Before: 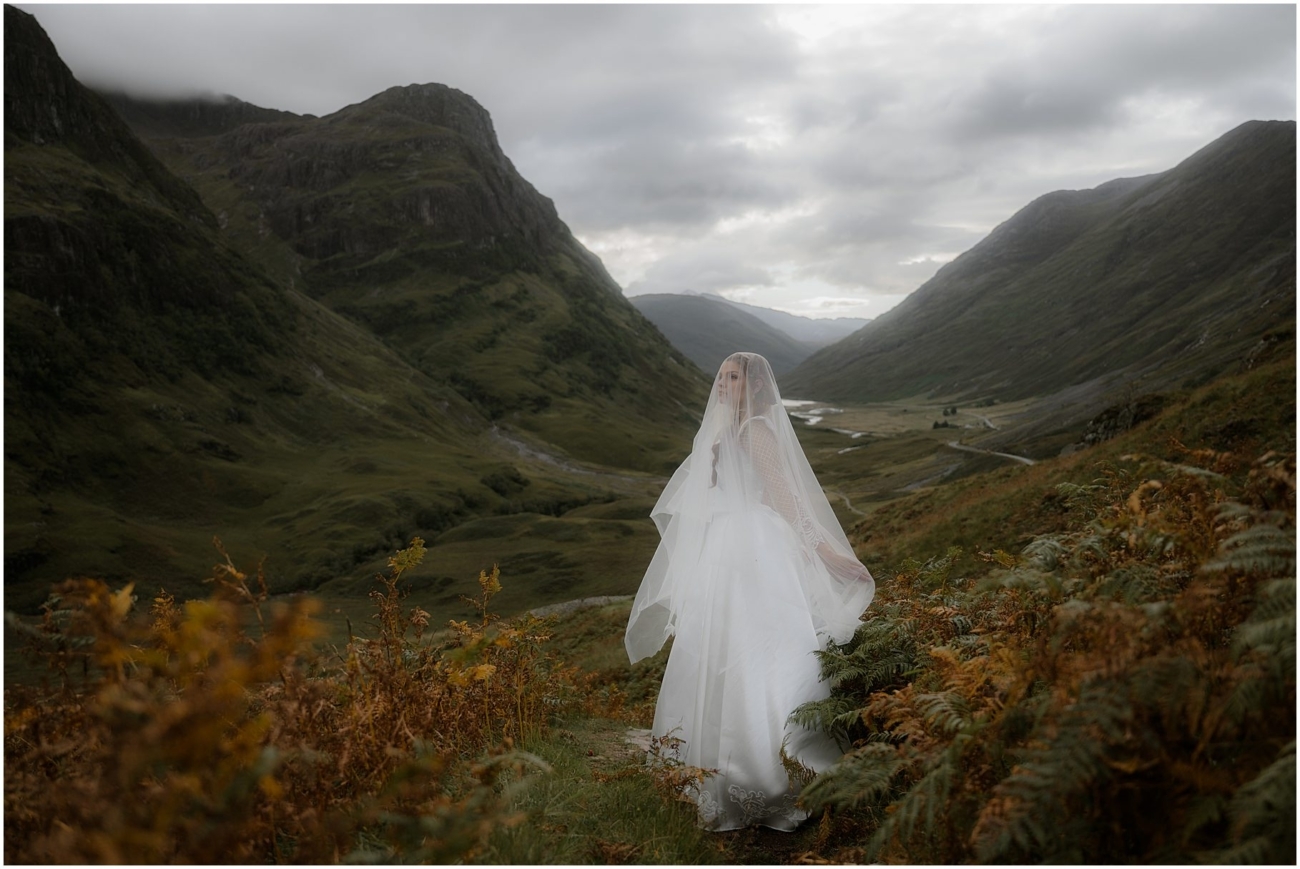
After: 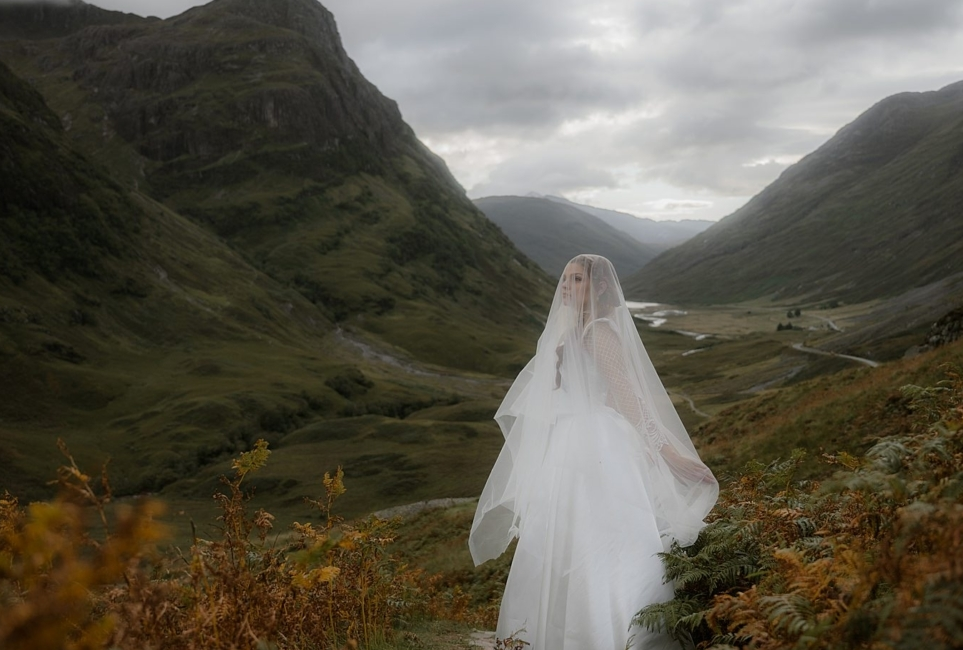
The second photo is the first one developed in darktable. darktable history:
crop and rotate: left 12.068%, top 11.372%, right 13.822%, bottom 13.771%
